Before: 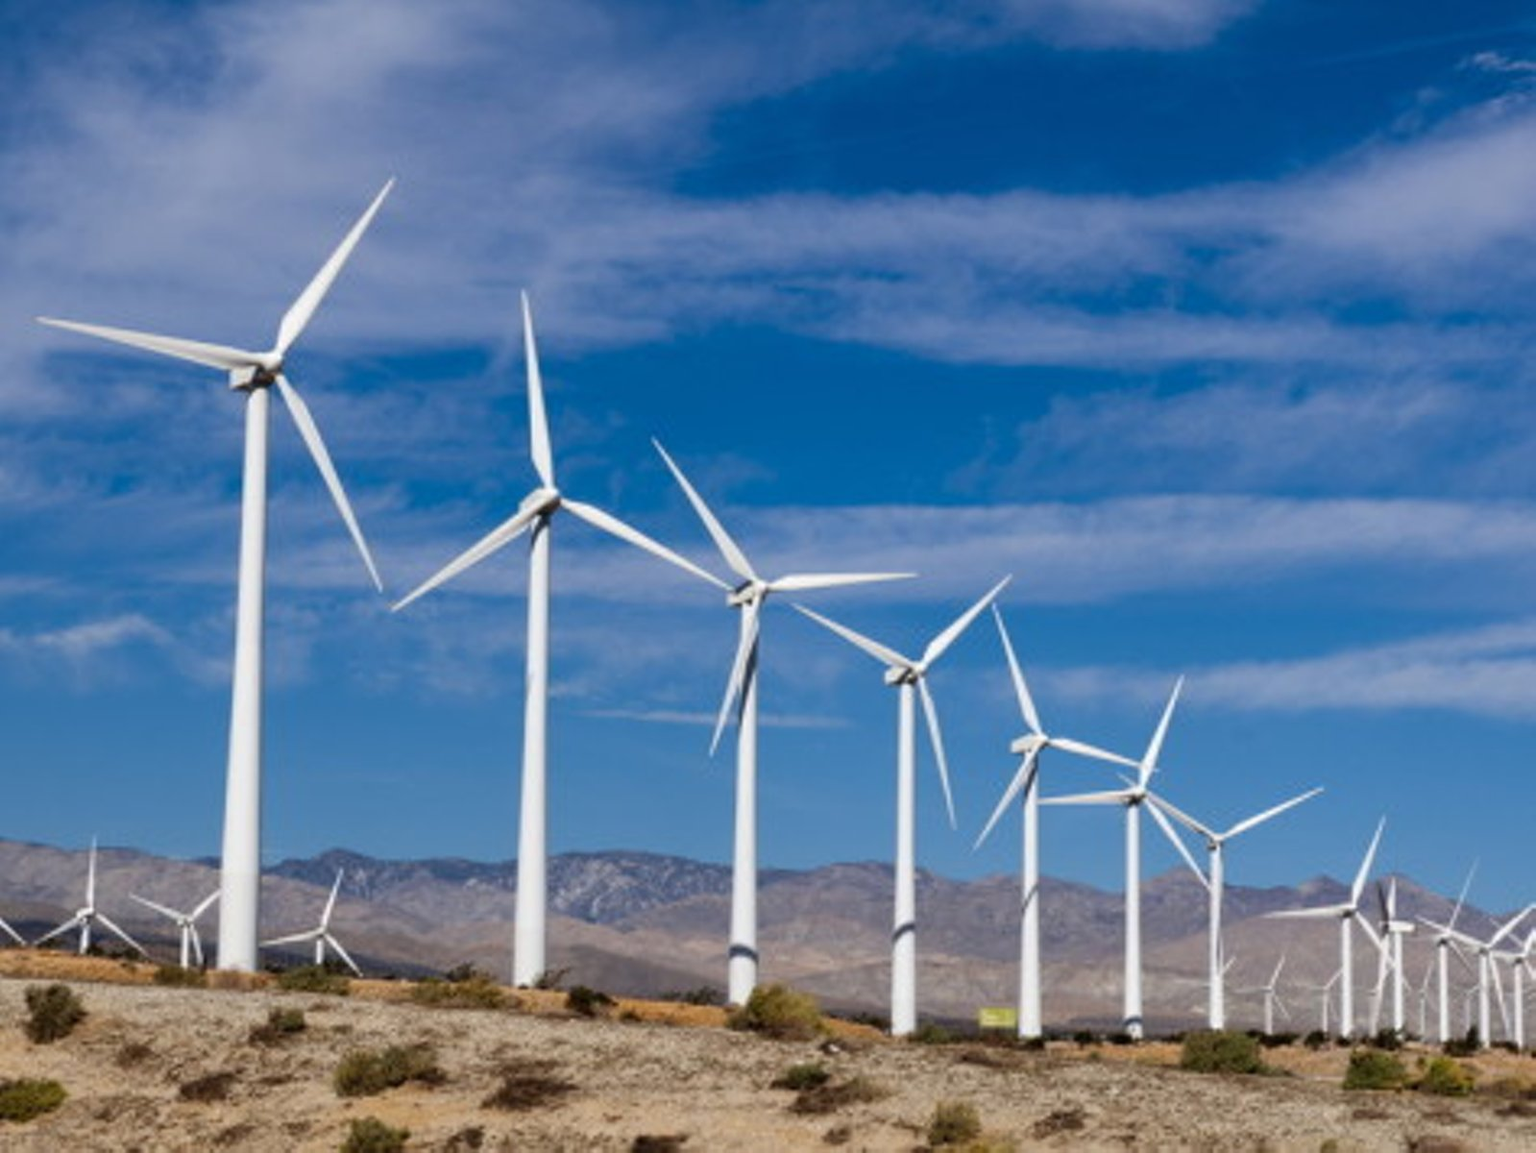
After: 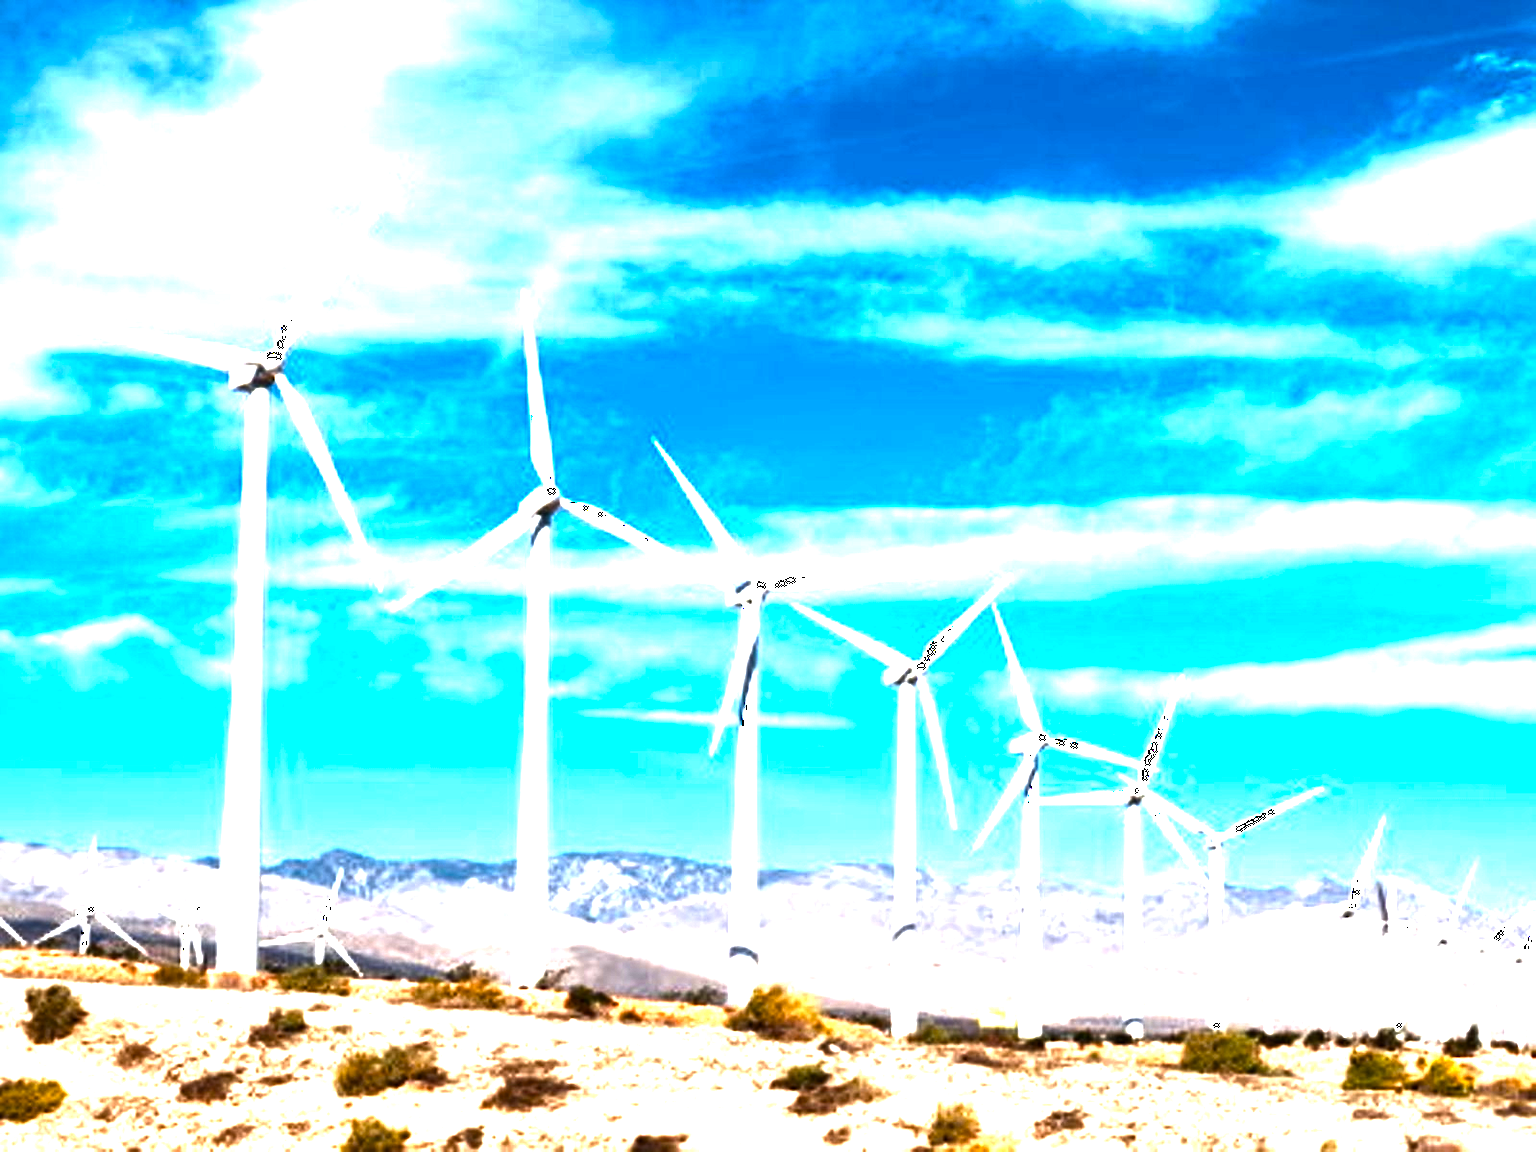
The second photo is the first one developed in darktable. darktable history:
color balance rgb: perceptual saturation grading › global saturation 0.178%, perceptual saturation grading › highlights -17.531%, perceptual saturation grading › mid-tones 33.148%, perceptual saturation grading › shadows 50.428%, perceptual brilliance grading › highlights 74.872%, perceptual brilliance grading › shadows -29.151%
exposure: black level correction 0, exposure 1.023 EV, compensate highlight preservation false
color zones: curves: ch1 [(0.239, 0.552) (0.75, 0.5)]; ch2 [(0.25, 0.462) (0.749, 0.457)]
